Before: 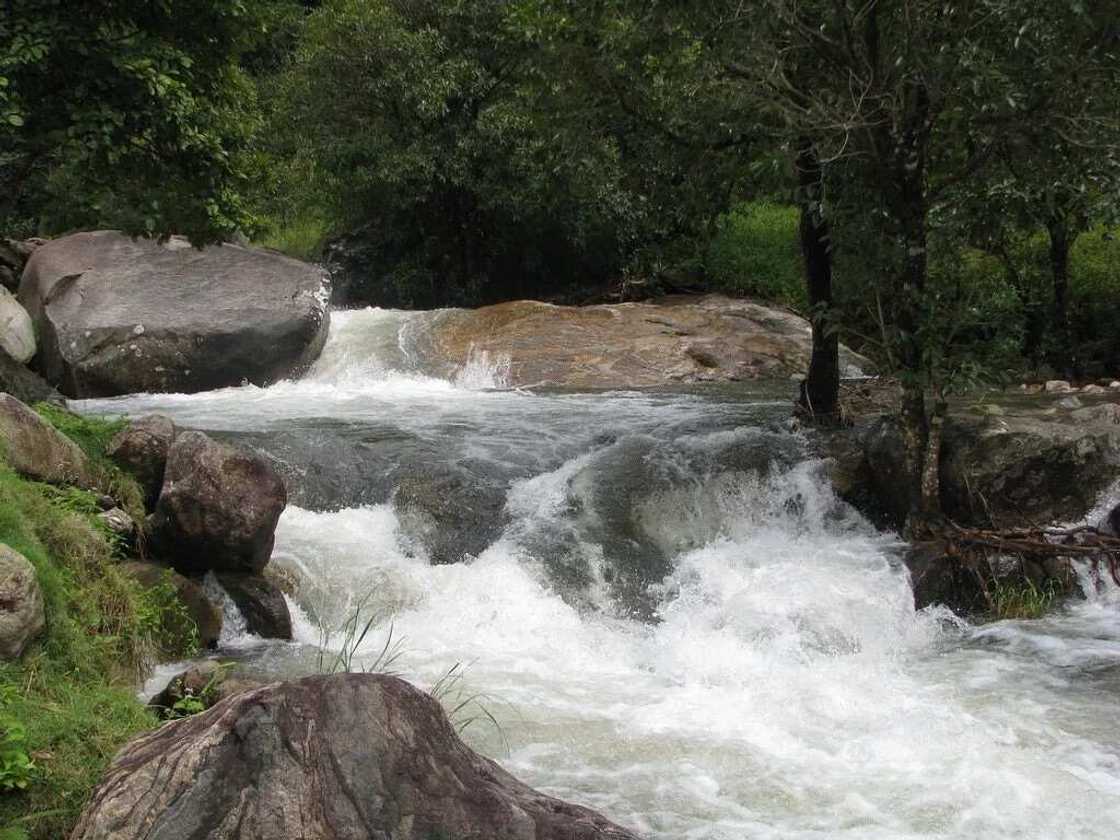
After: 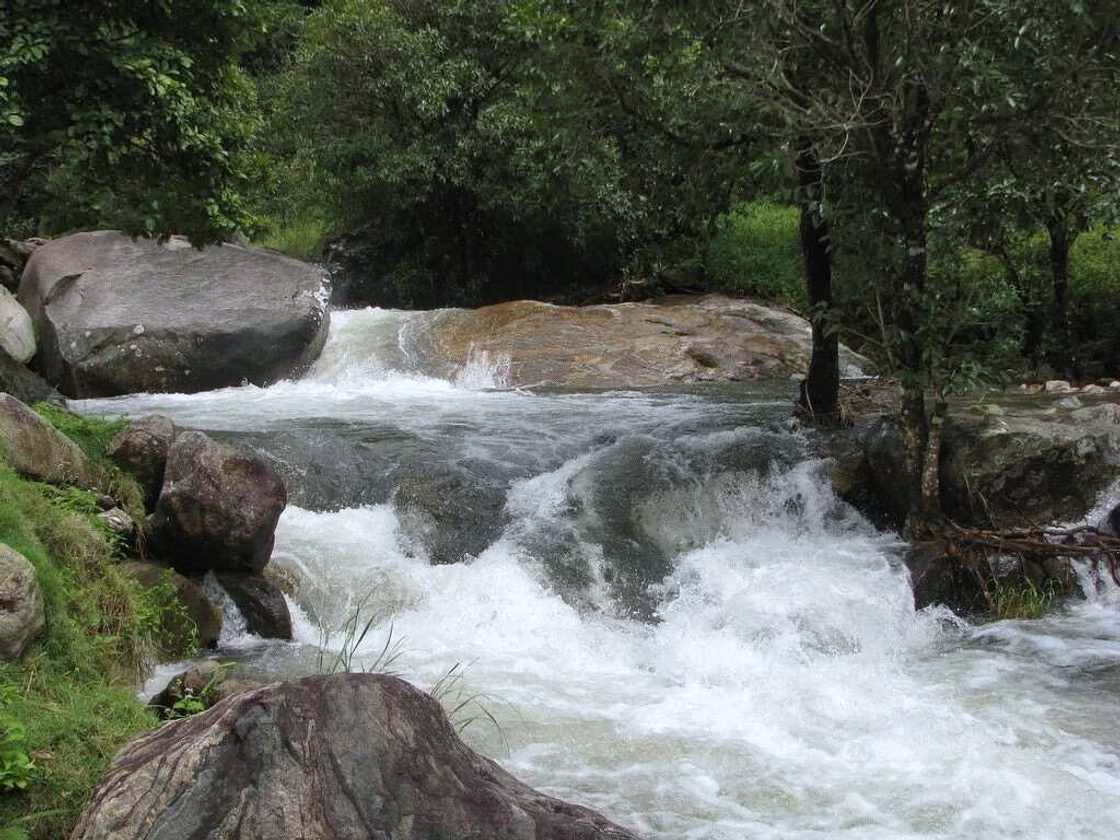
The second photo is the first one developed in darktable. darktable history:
white balance: red 0.974, blue 1.044
shadows and highlights: shadows 37.27, highlights -28.18, soften with gaussian
